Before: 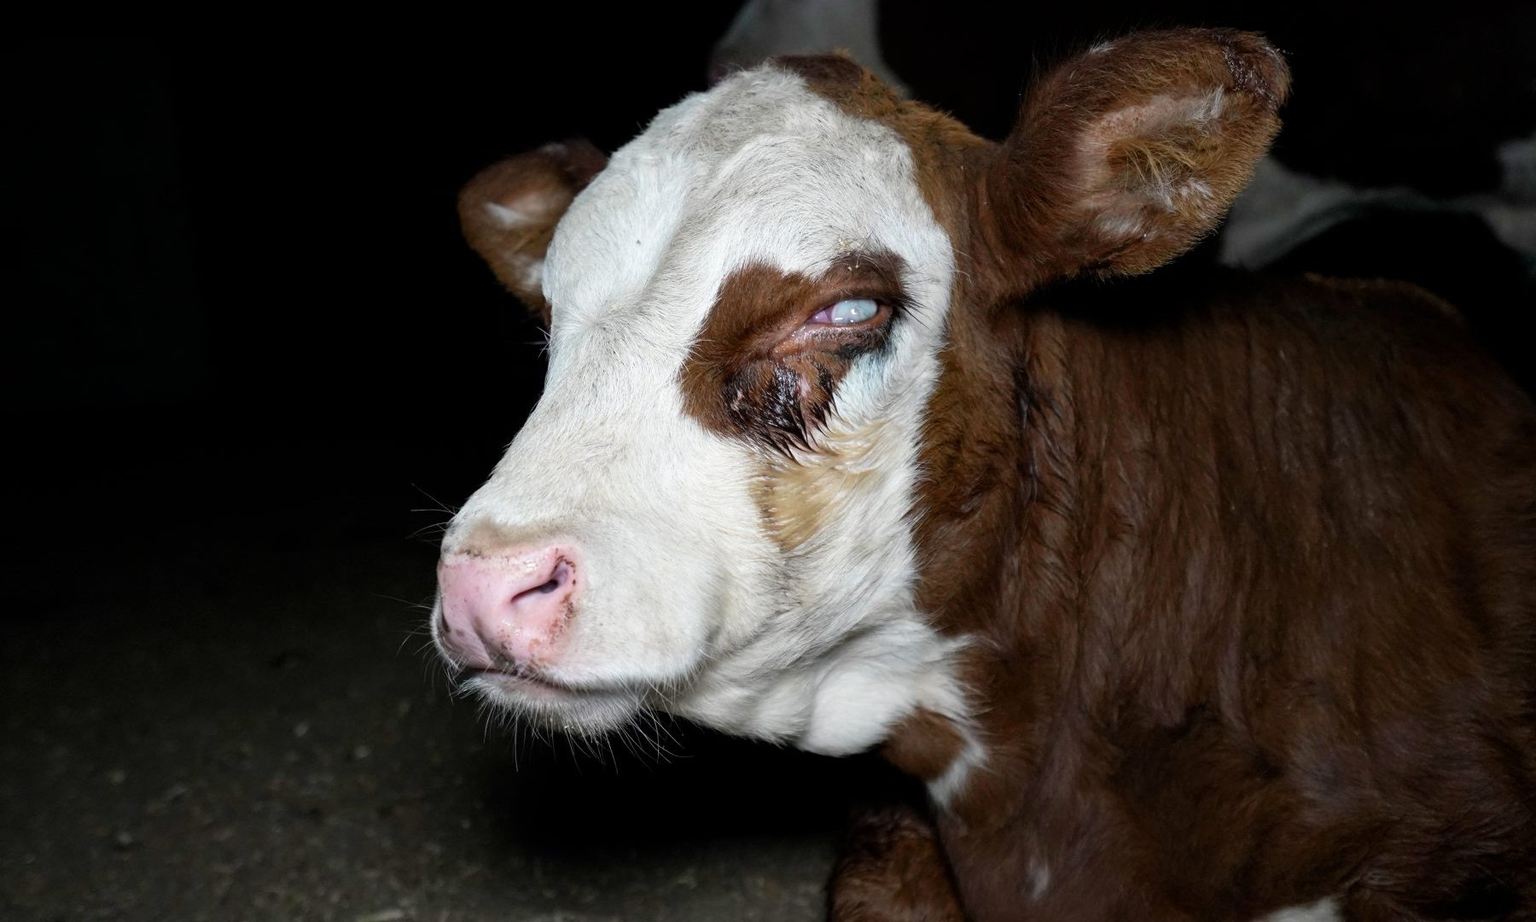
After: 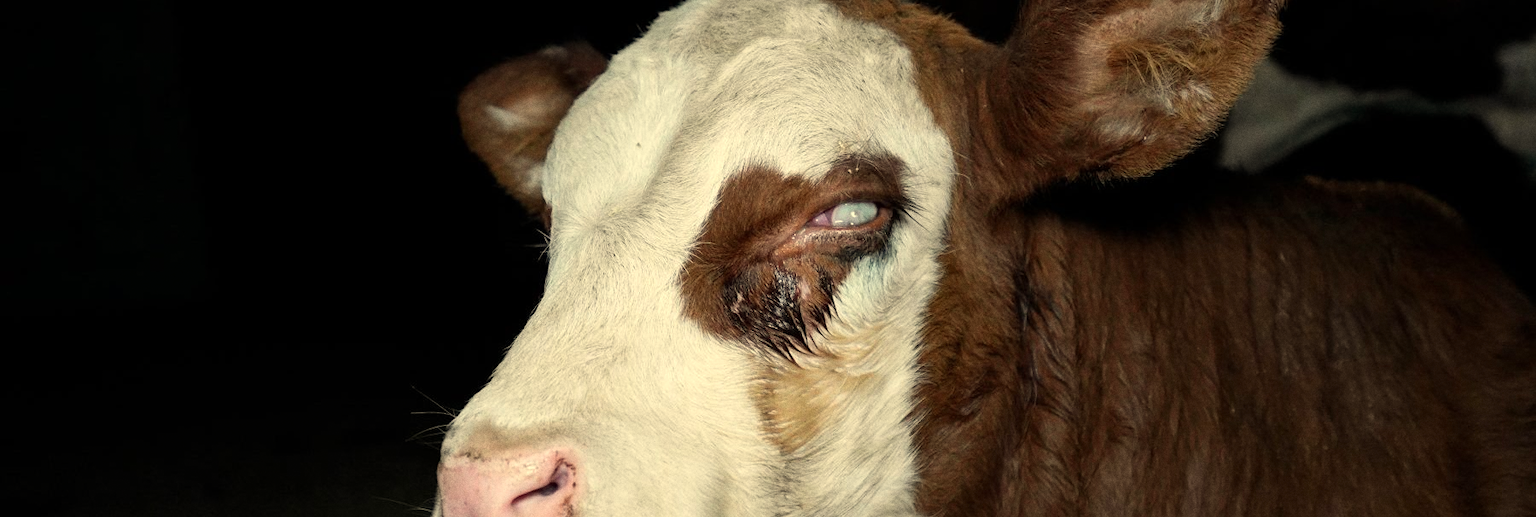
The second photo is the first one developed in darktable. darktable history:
contrast brightness saturation: contrast 0.01, saturation -0.05
crop and rotate: top 10.605%, bottom 33.274%
white balance: red 1.08, blue 0.791
grain: coarseness 0.47 ISO
